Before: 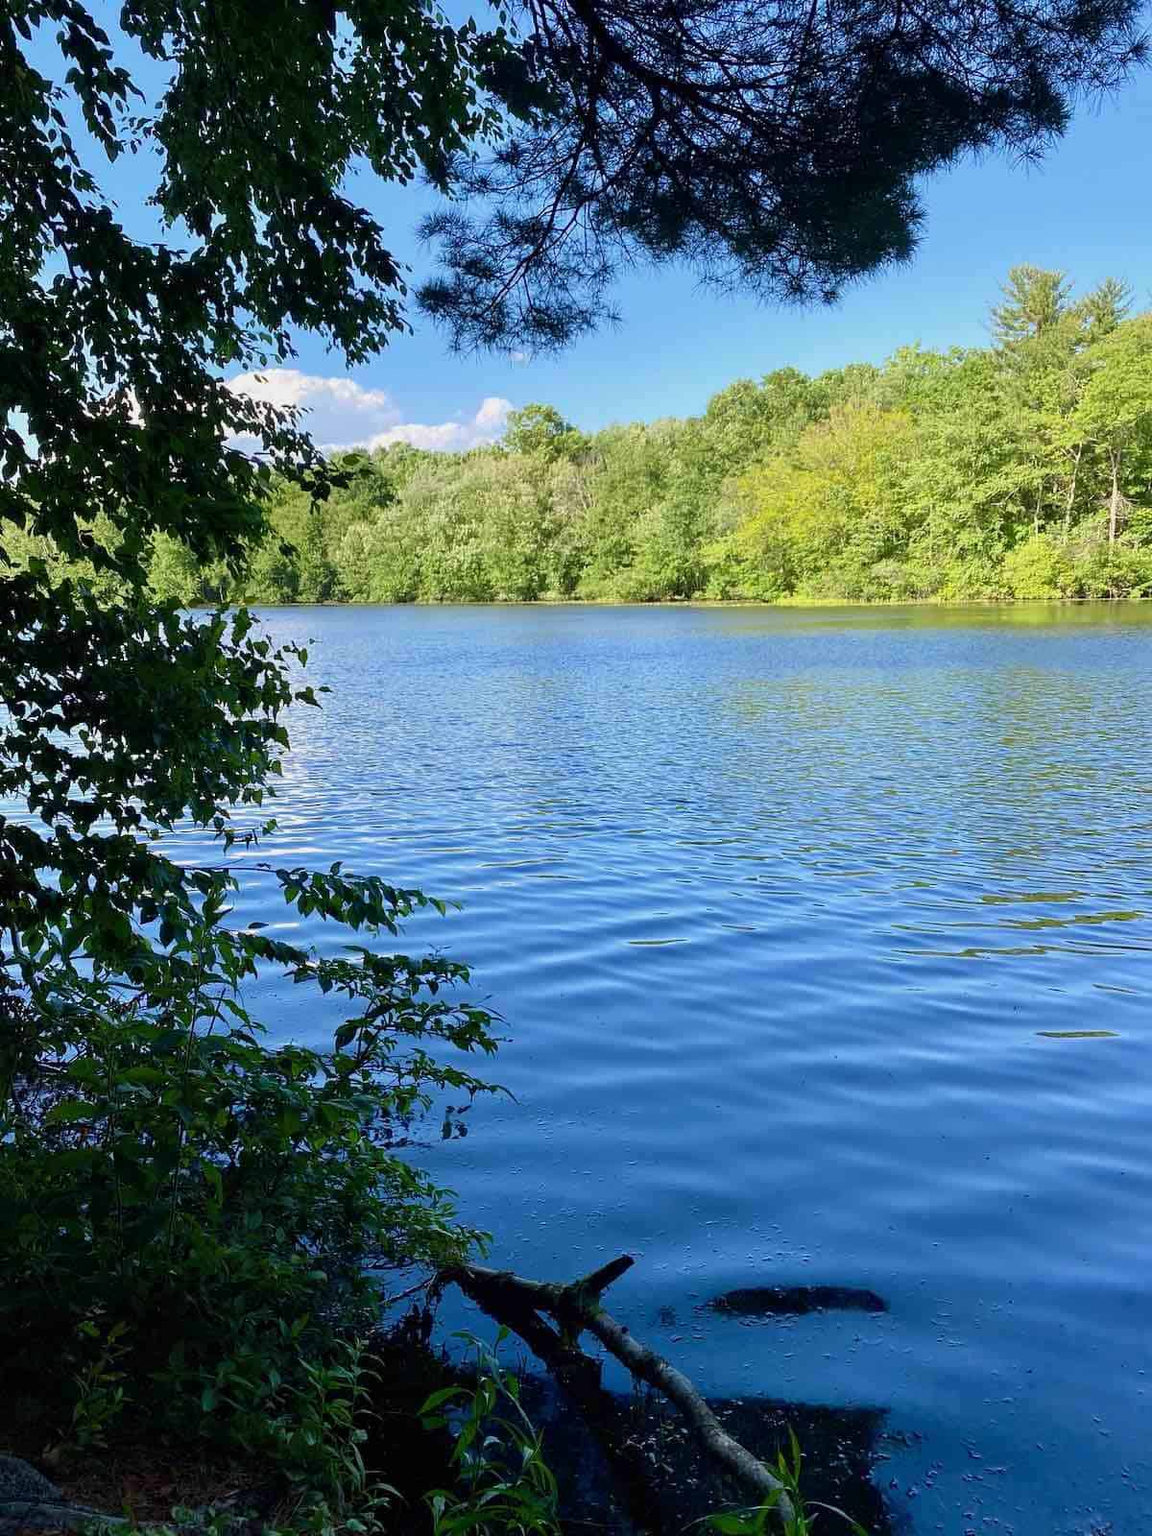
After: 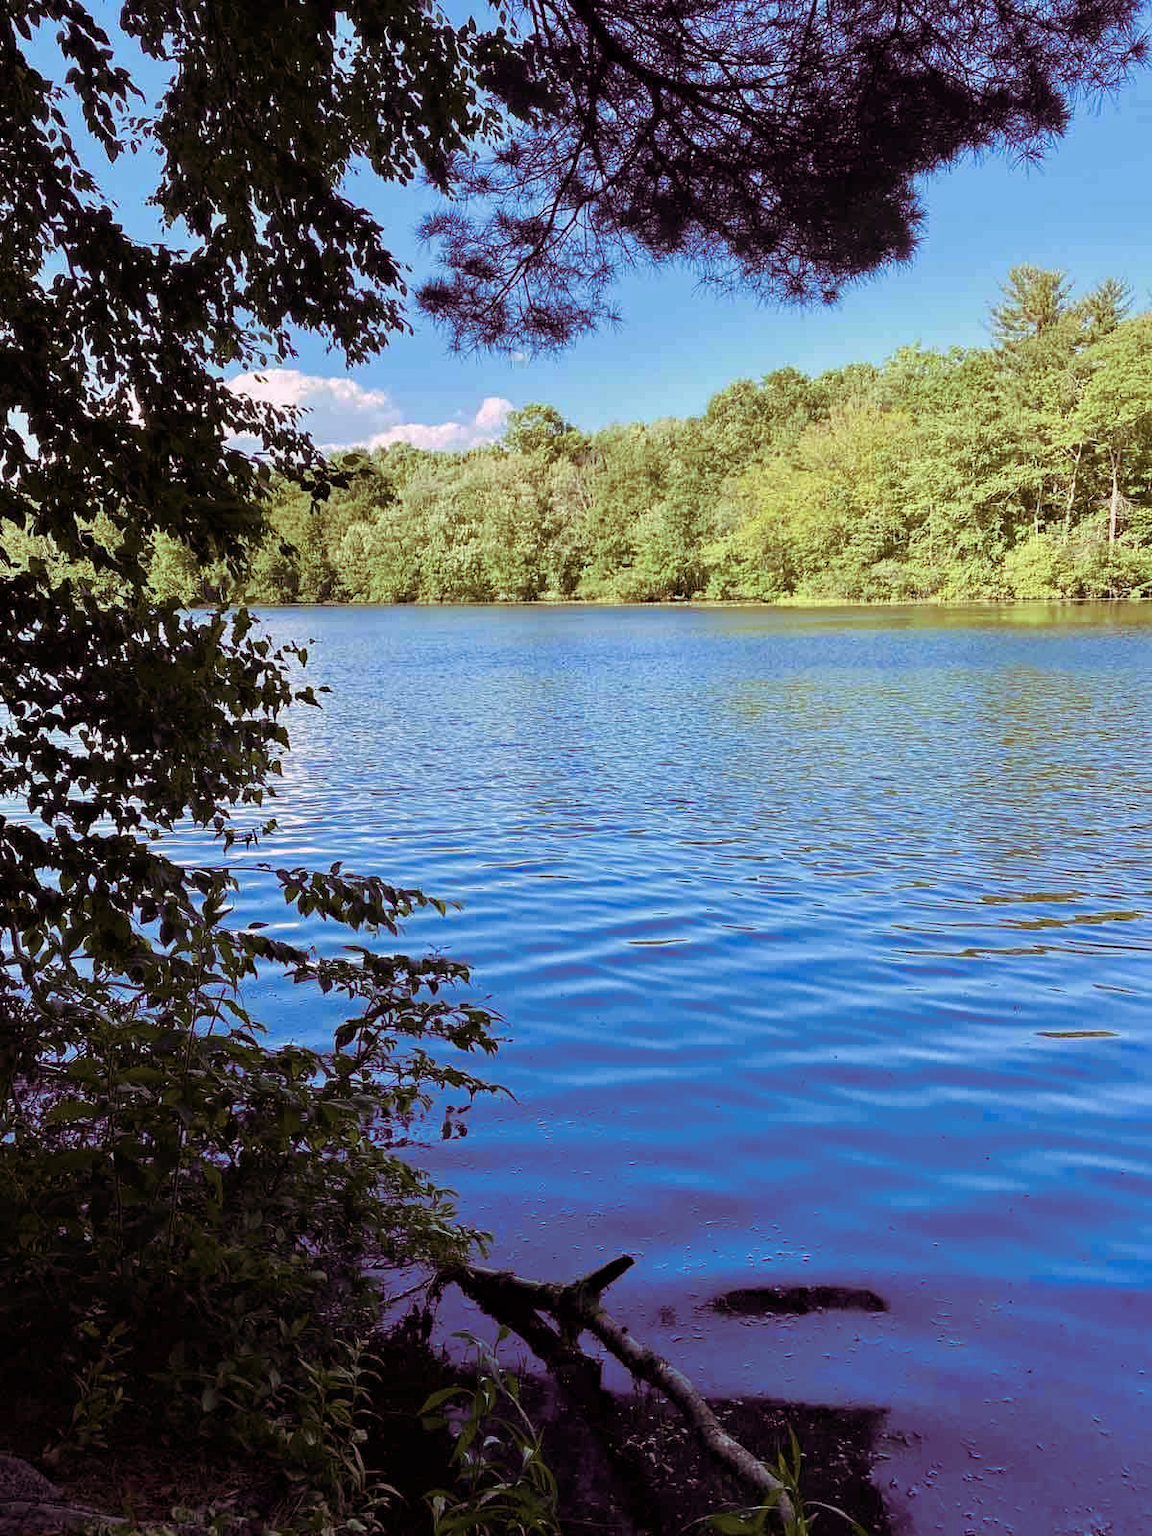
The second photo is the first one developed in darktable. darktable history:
color balance rgb: perceptual saturation grading › global saturation 20%, perceptual saturation grading › highlights -50%, perceptual saturation grading › shadows 30%
split-toning: highlights › hue 298.8°, highlights › saturation 0.73, compress 41.76%
haze removal: compatibility mode true, adaptive false
